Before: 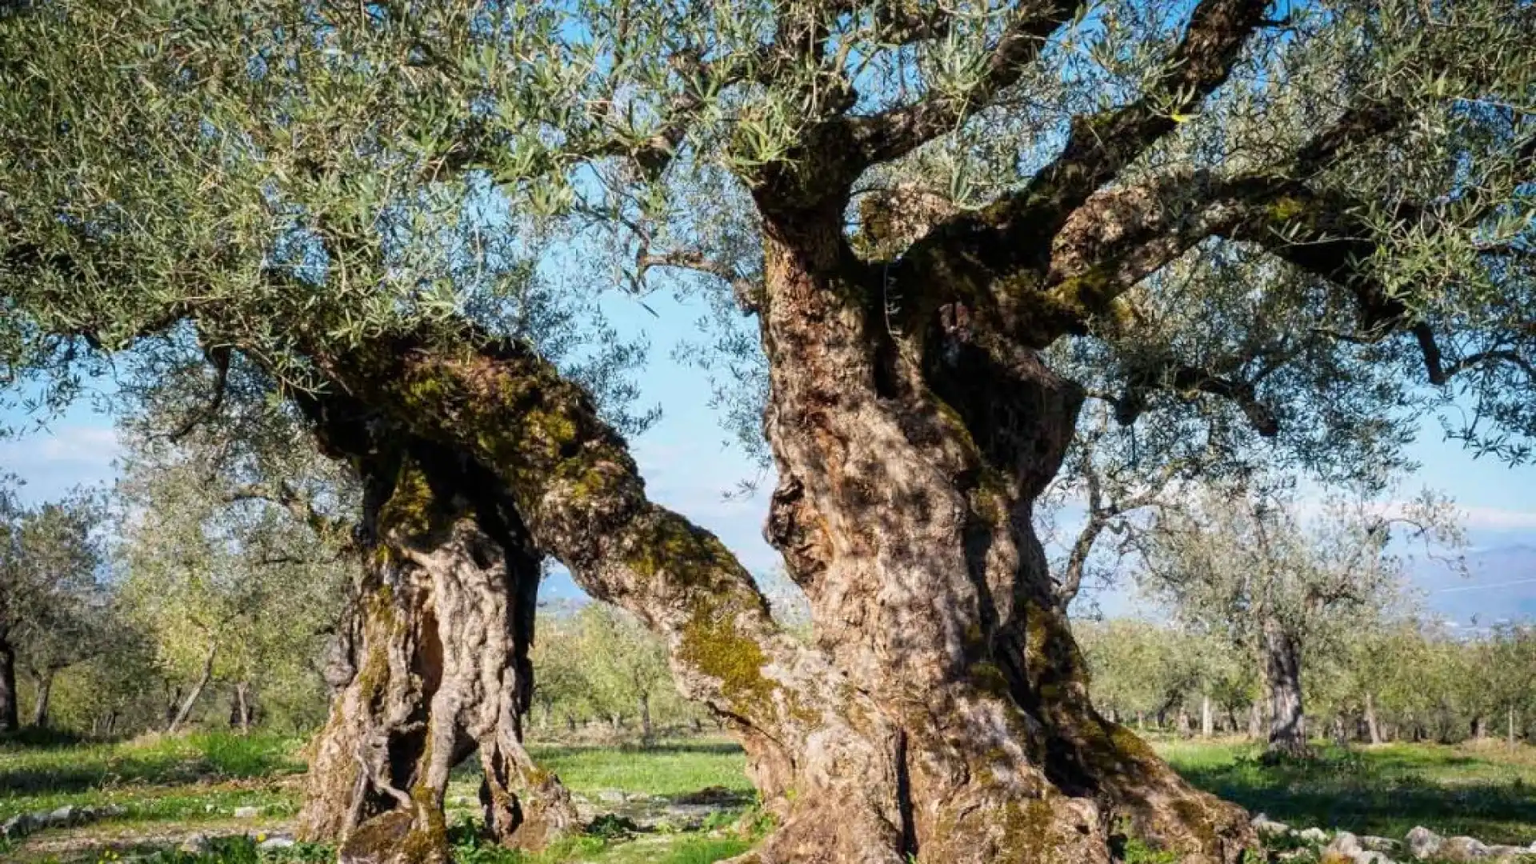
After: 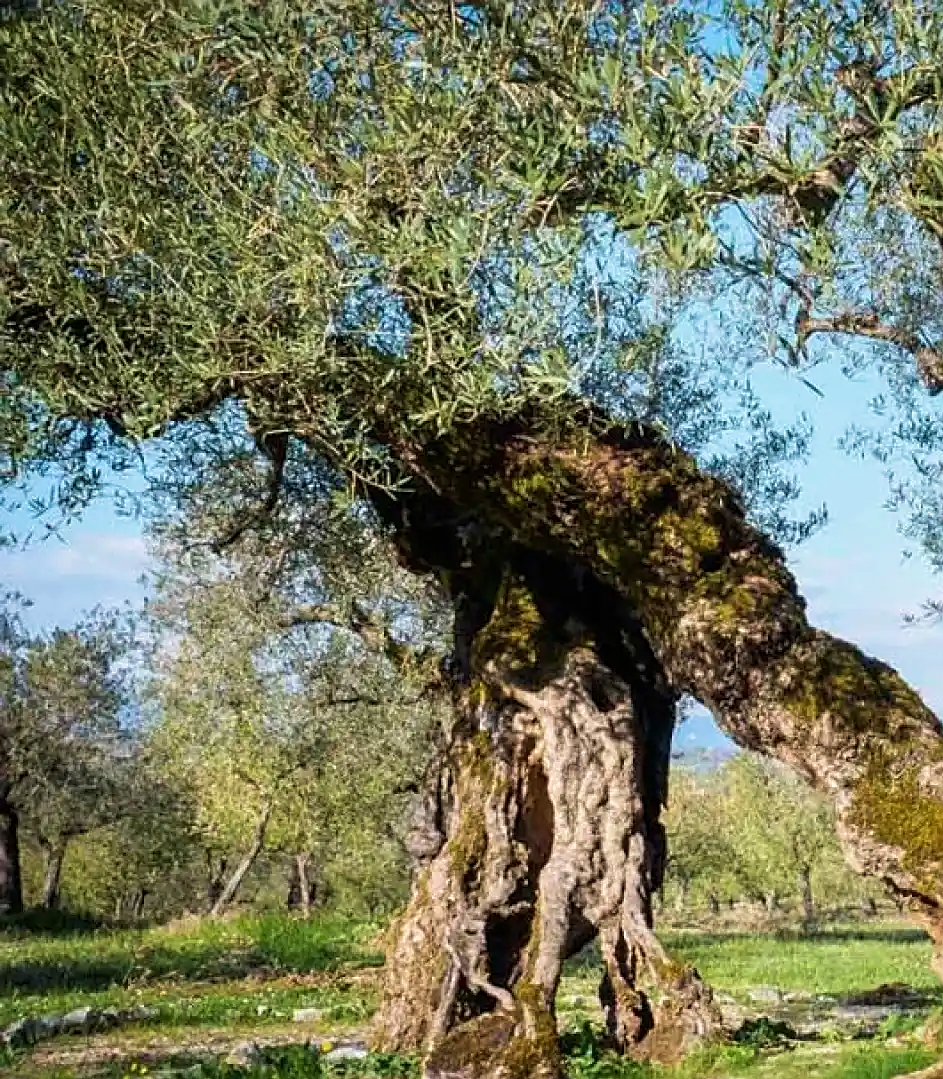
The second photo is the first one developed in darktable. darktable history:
sharpen: on, module defaults
crop and rotate: left 0%, top 0%, right 50.845%
velvia: on, module defaults
